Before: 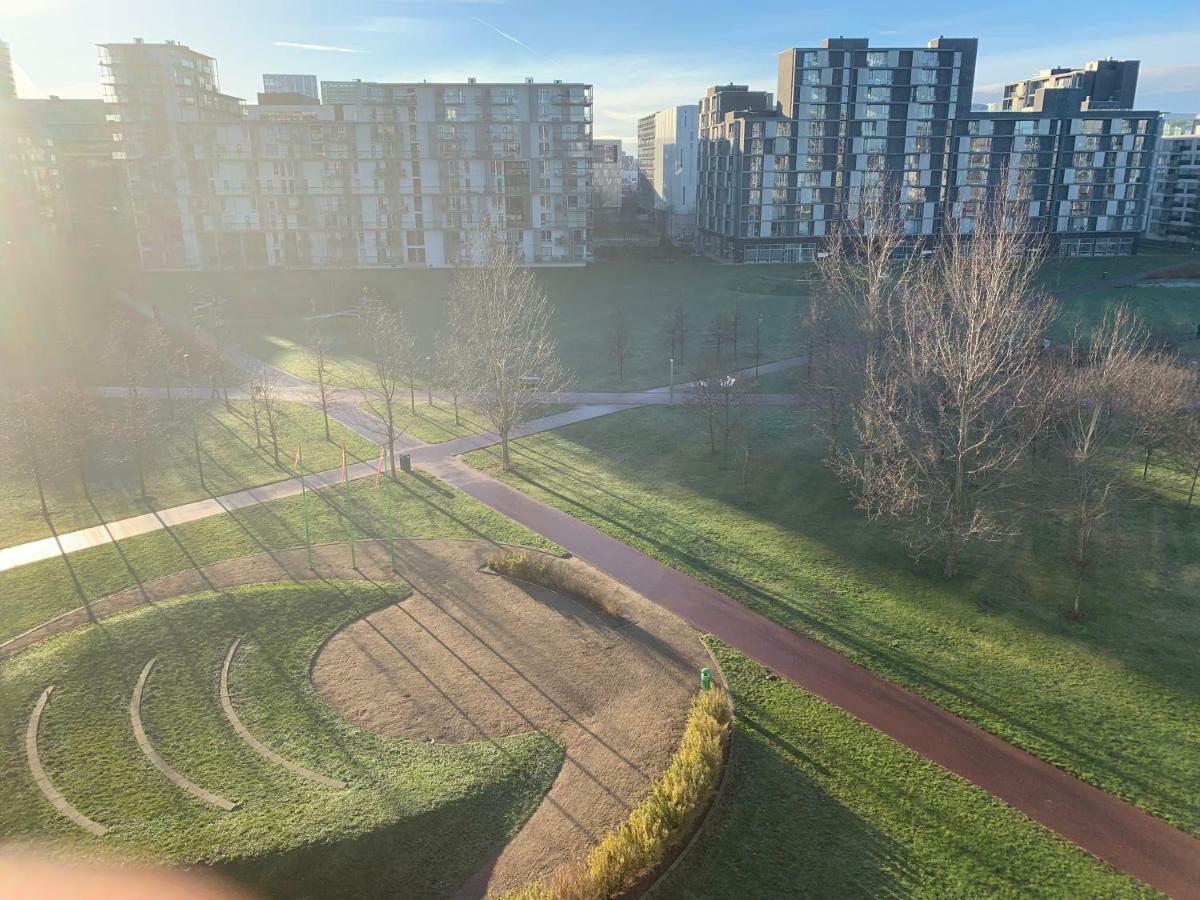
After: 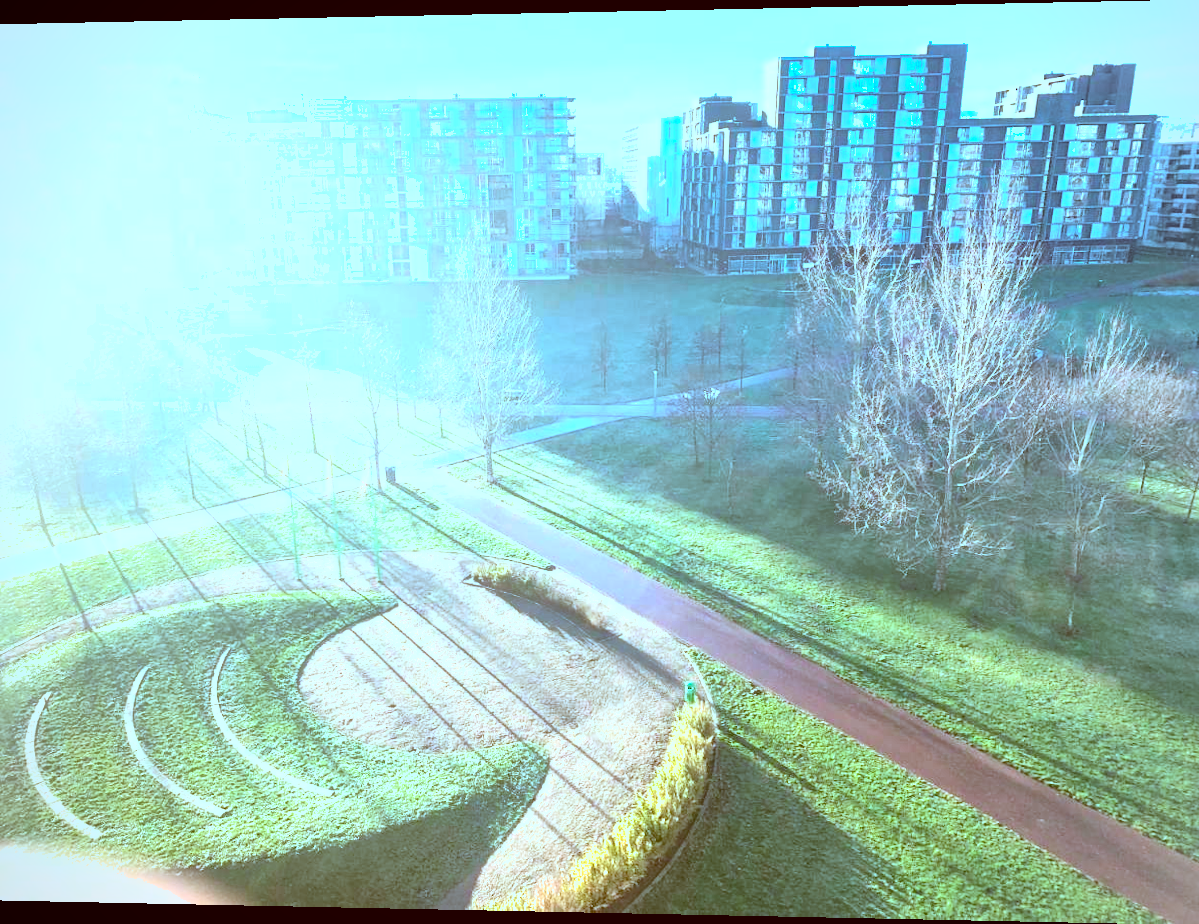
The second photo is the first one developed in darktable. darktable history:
white balance: red 0.948, green 1.02, blue 1.176
vignetting: fall-off radius 93.87%
contrast brightness saturation: contrast 0.24, brightness 0.09
rotate and perspective: lens shift (horizontal) -0.055, automatic cropping off
shadows and highlights: on, module defaults
color correction: highlights a* -14.62, highlights b* -16.22, shadows a* 10.12, shadows b* 29.4
exposure: black level correction 0.001, exposure 1.398 EV, compensate exposure bias true, compensate highlight preservation false
